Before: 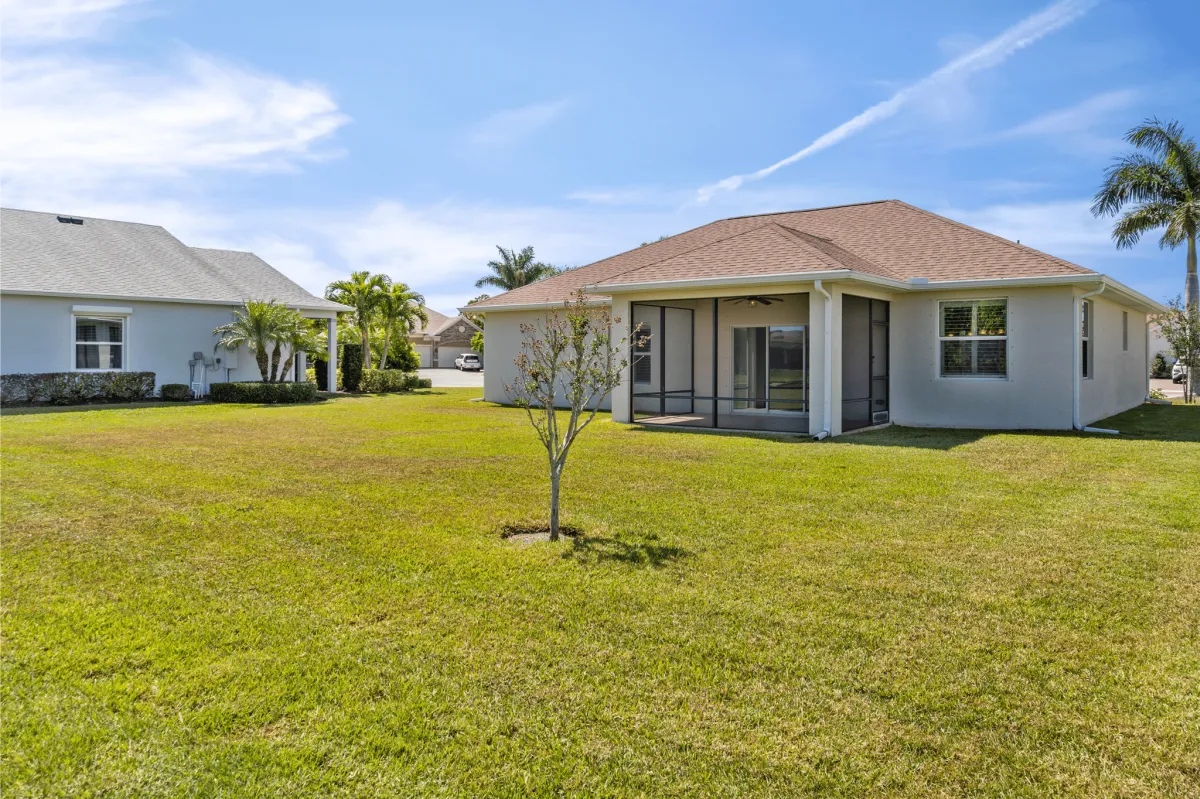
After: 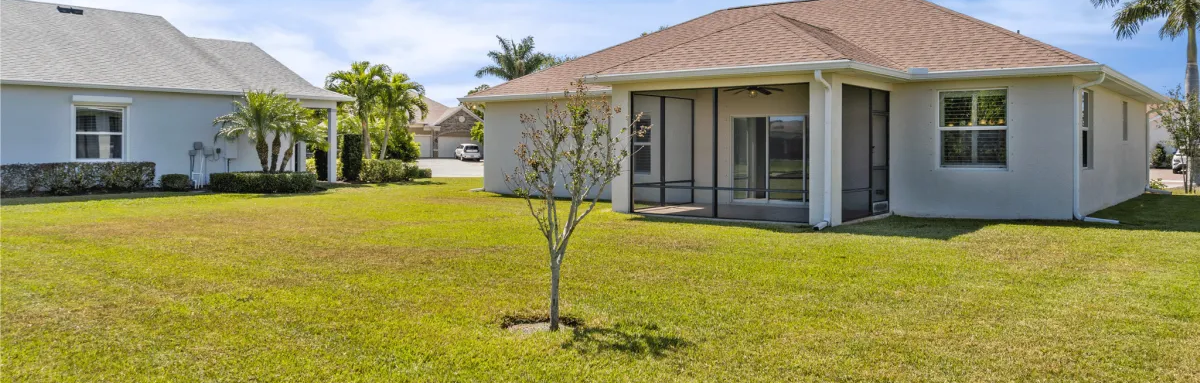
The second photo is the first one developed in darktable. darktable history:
crop and rotate: top 26.376%, bottom 25.622%
